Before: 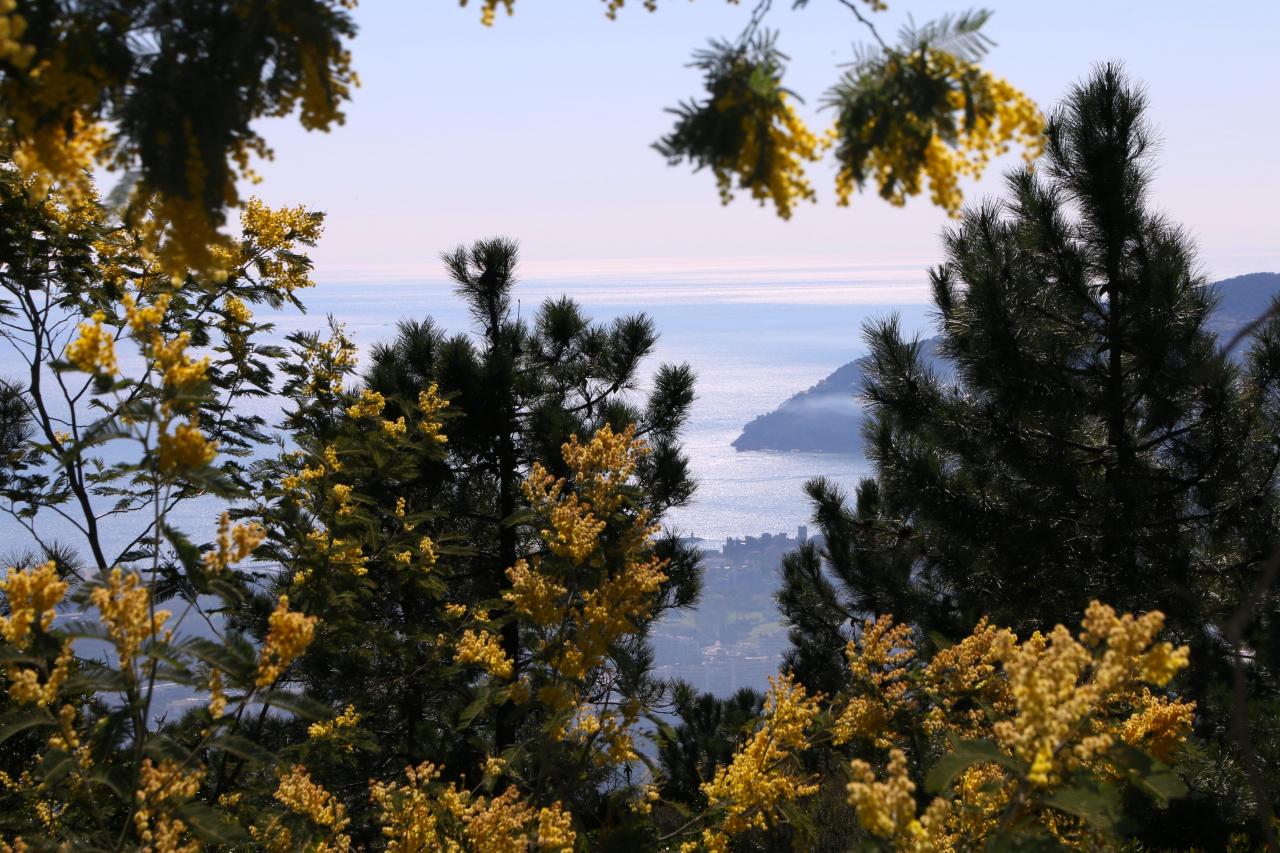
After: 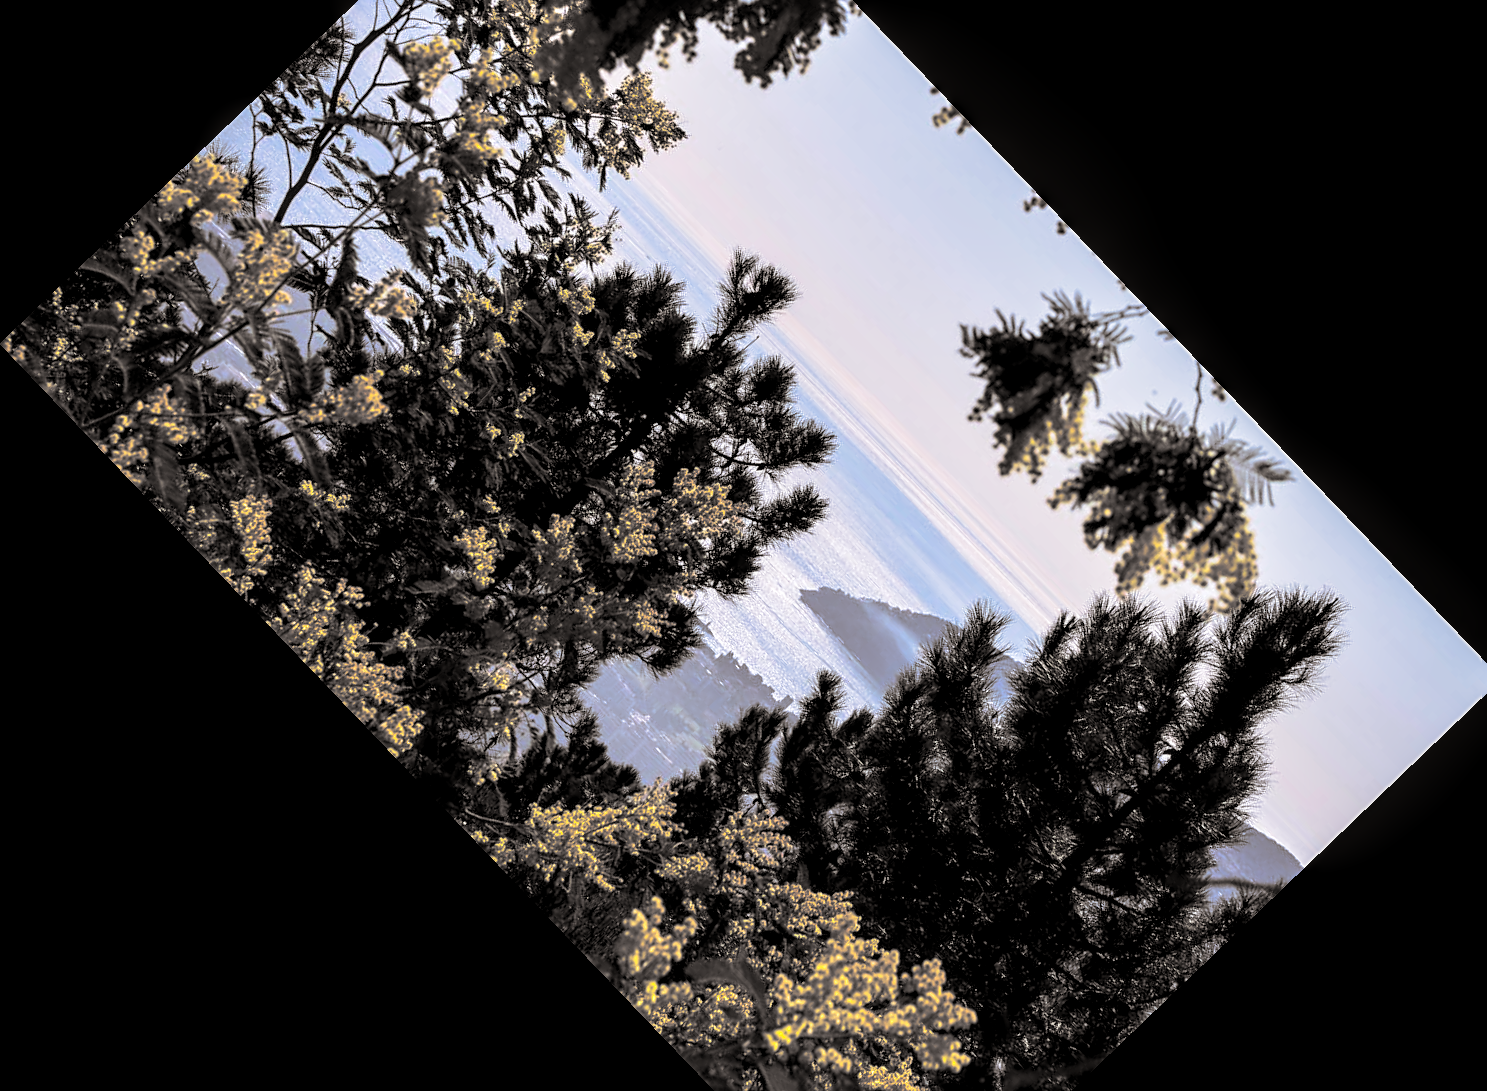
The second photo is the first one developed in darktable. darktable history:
filmic rgb: black relative exposure -16 EV, threshold -0.33 EV, transition 3.19 EV, structure ↔ texture 100%, target black luminance 0%, hardness 7.57, latitude 72.96%, contrast 0.908, highlights saturation mix 10%, shadows ↔ highlights balance -0.38%, add noise in highlights 0, preserve chrominance no, color science v4 (2020), iterations of high-quality reconstruction 10, enable highlight reconstruction true
local contrast: highlights 65%, shadows 54%, detail 169%, midtone range 0.514
split-toning: shadows › hue 26°, shadows › saturation 0.09, highlights › hue 40°, highlights › saturation 0.18, balance -63, compress 0%
crop and rotate: angle -46.26°, top 16.234%, right 0.912%, bottom 11.704%
sharpen: on, module defaults
color balance rgb: perceptual saturation grading › global saturation 30%, global vibrance 20%
tone equalizer: -7 EV 0.18 EV, -6 EV 0.12 EV, -5 EV 0.08 EV, -4 EV 0.04 EV, -2 EV -0.02 EV, -1 EV -0.04 EV, +0 EV -0.06 EV, luminance estimator HSV value / RGB max
